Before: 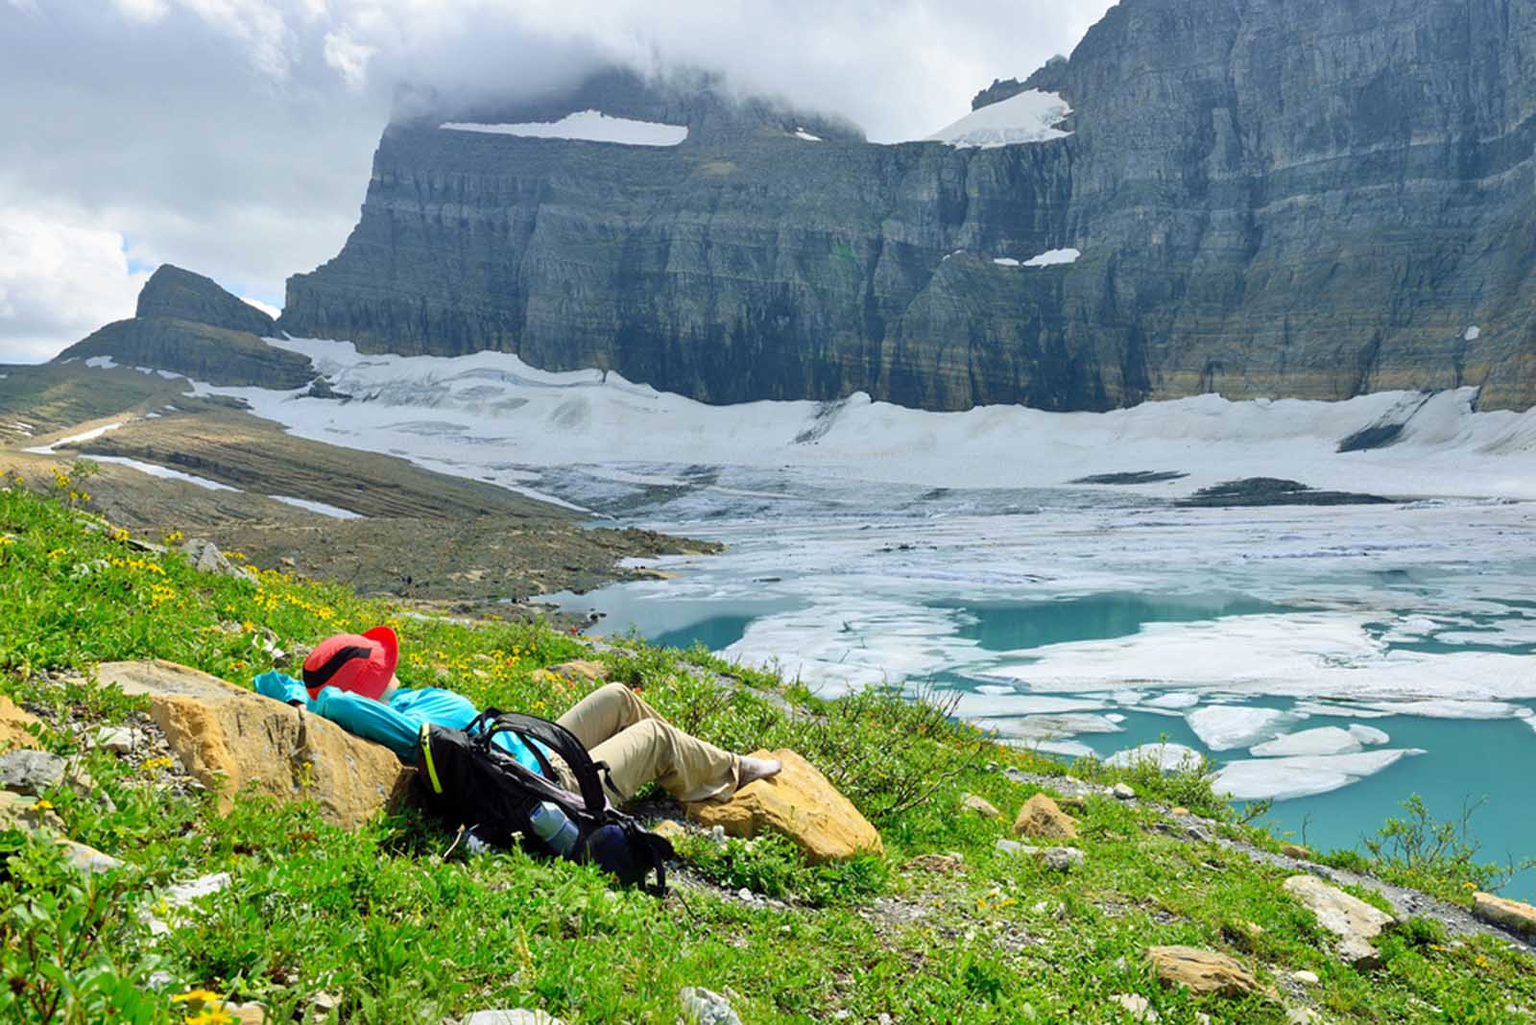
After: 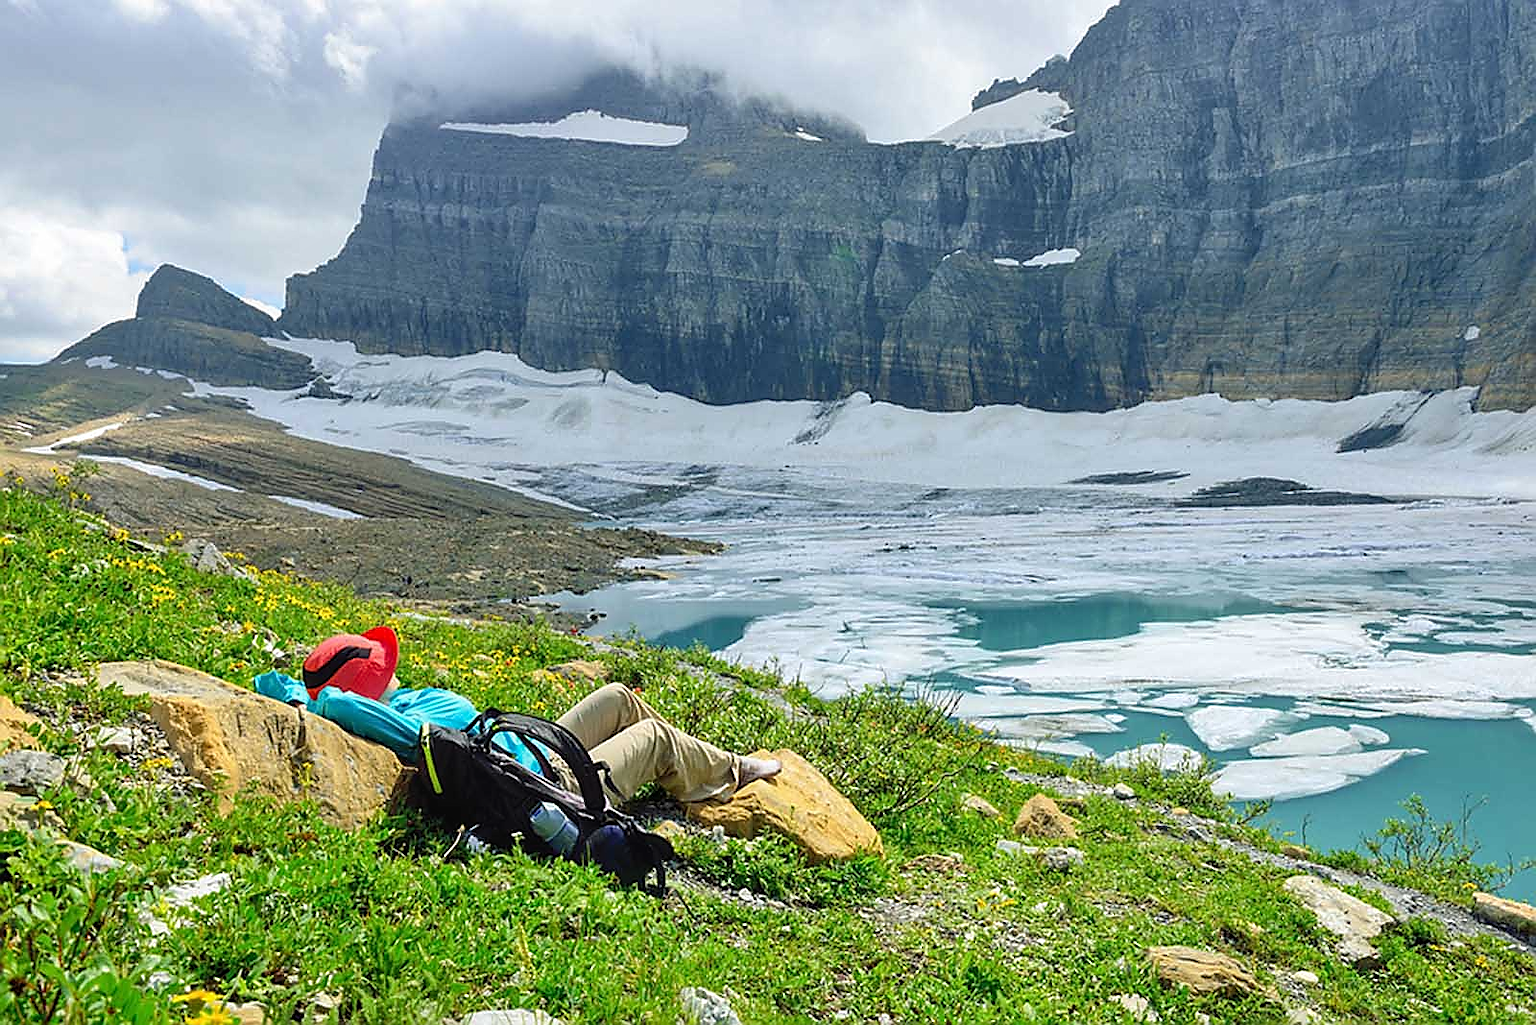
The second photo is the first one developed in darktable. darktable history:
sharpen: radius 1.4, amount 1.25, threshold 0.7
local contrast: detail 117%
